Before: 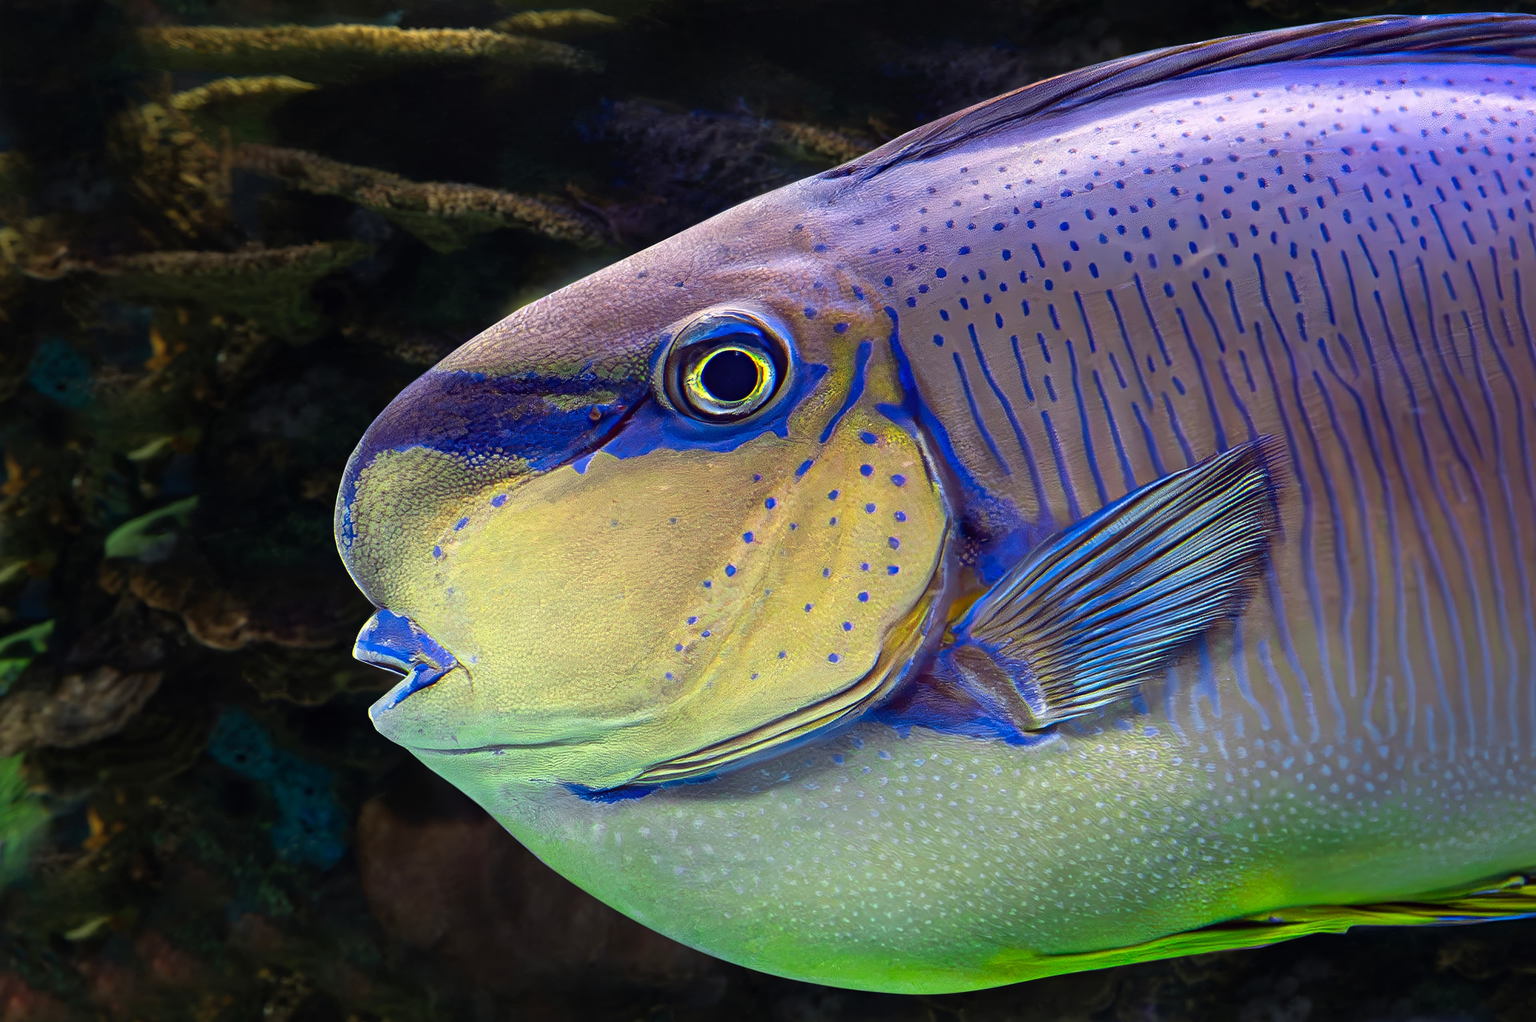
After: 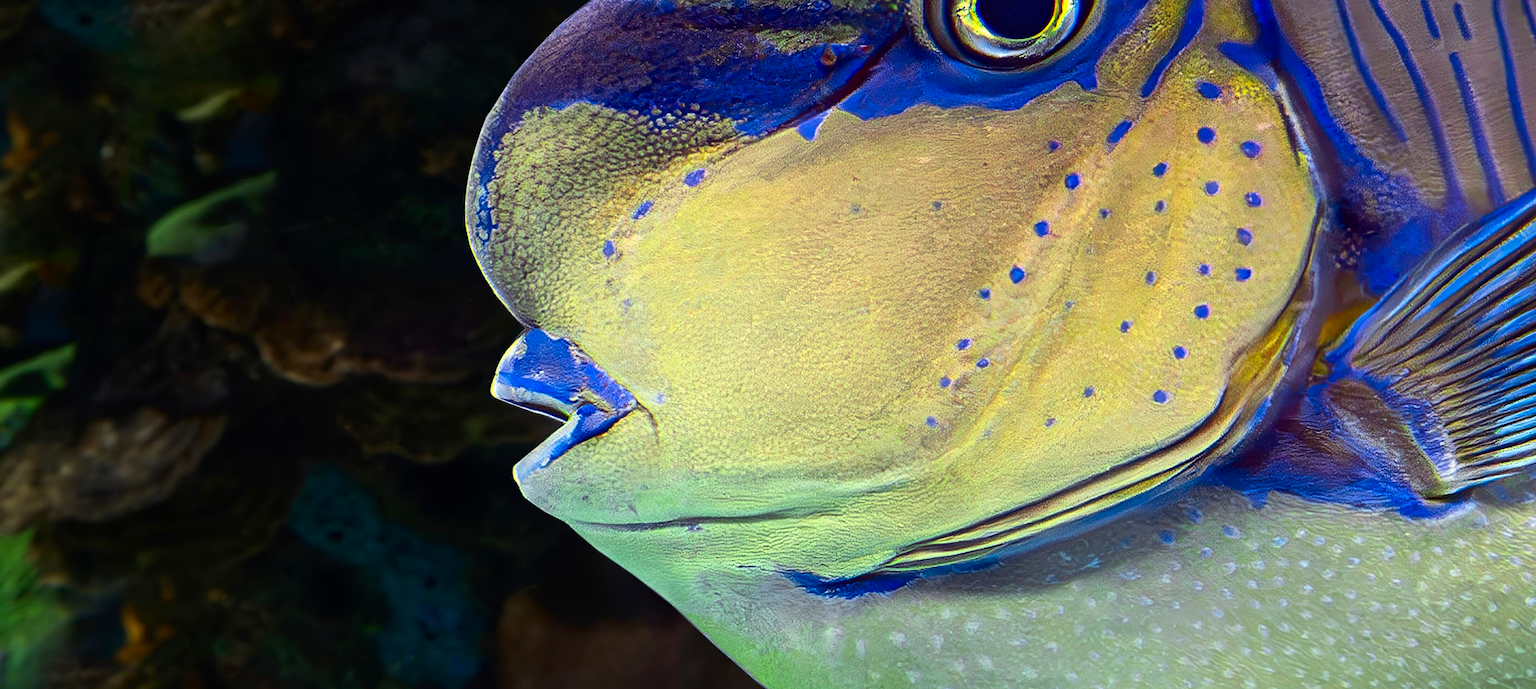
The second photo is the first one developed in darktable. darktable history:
contrast brightness saturation: contrast 0.15, brightness -0.008, saturation 0.097
crop: top 36.533%, right 28.129%, bottom 14.96%
